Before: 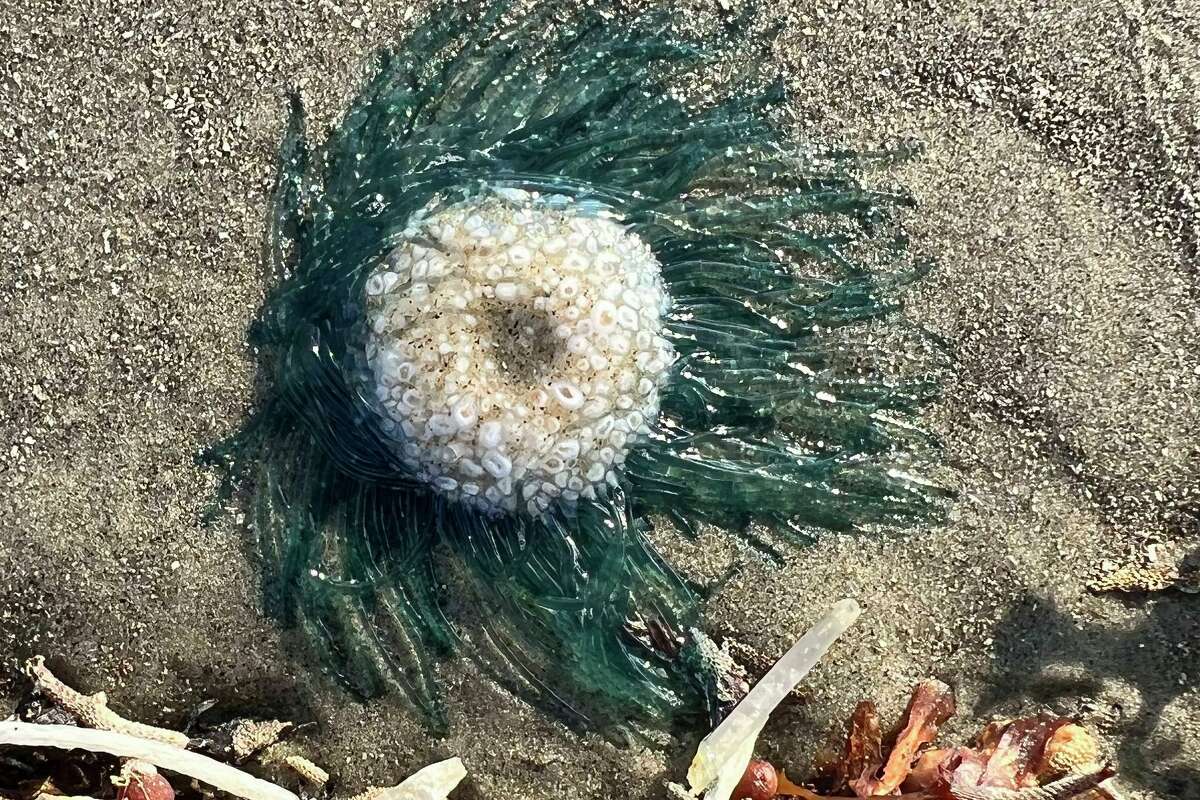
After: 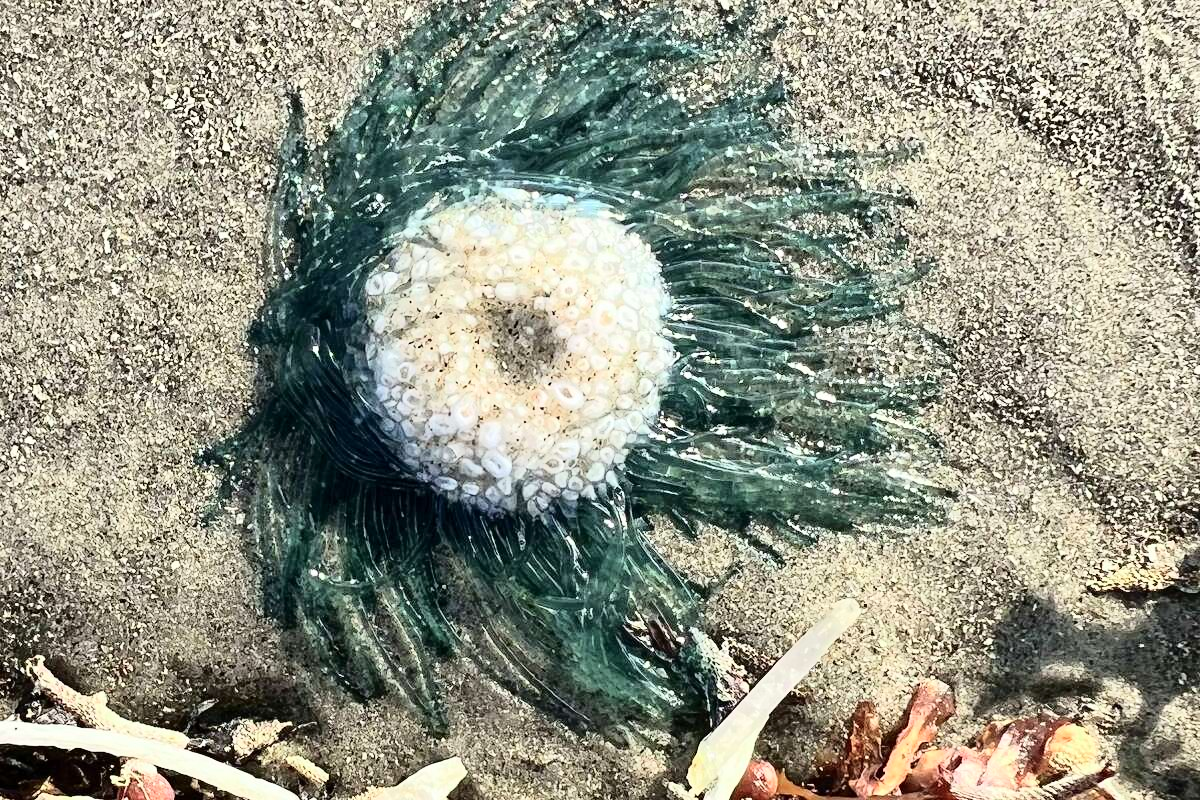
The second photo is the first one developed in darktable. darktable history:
shadows and highlights: shadows 35, highlights -35, soften with gaussian
tone curve: curves: ch0 [(0, 0) (0.003, 0.002) (0.011, 0.008) (0.025, 0.019) (0.044, 0.034) (0.069, 0.053) (0.1, 0.079) (0.136, 0.127) (0.177, 0.191) (0.224, 0.274) (0.277, 0.367) (0.335, 0.465) (0.399, 0.552) (0.468, 0.643) (0.543, 0.737) (0.623, 0.82) (0.709, 0.891) (0.801, 0.928) (0.898, 0.963) (1, 1)], color space Lab, independent channels, preserve colors none
